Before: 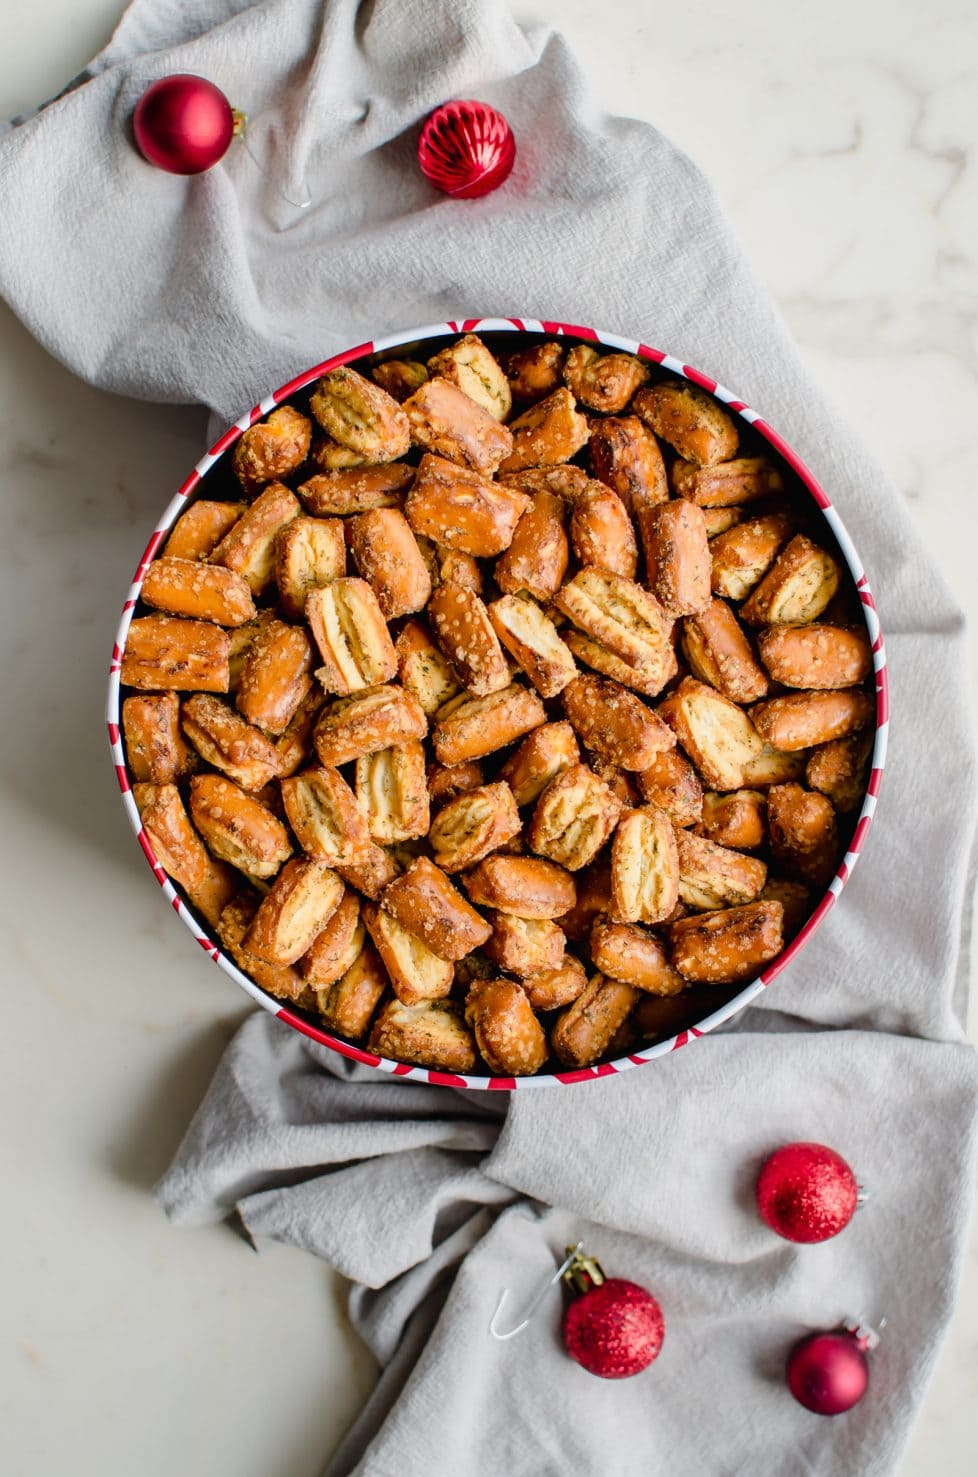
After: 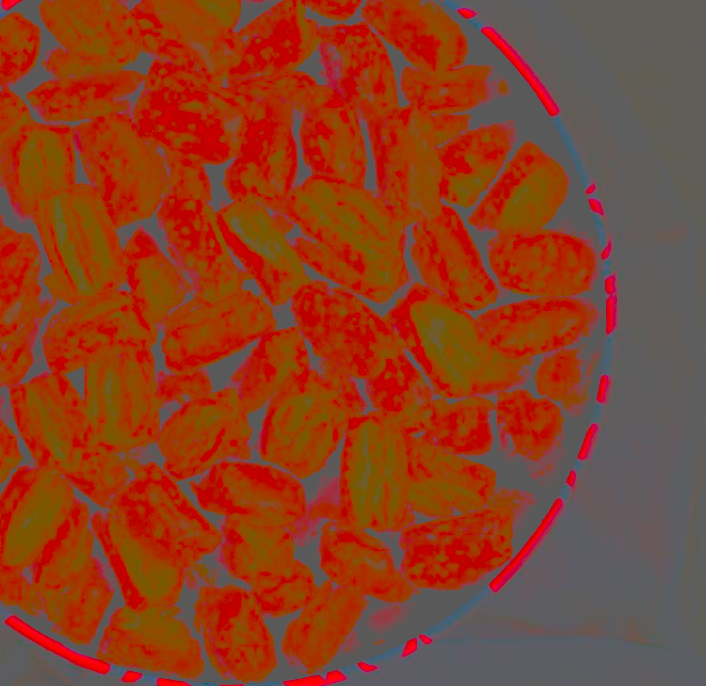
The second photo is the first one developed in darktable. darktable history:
color balance rgb: shadows lift › luminance -20.21%, white fulcrum 0.083 EV, perceptual saturation grading › global saturation 0.251%
local contrast: highlights 60%, shadows 61%, detail 160%
contrast brightness saturation: contrast -0.986, brightness -0.173, saturation 0.757
crop and rotate: left 27.738%, top 26.725%, bottom 26.827%
shadows and highlights: shadows -18.03, highlights -73.47
exposure: black level correction 0.007, compensate exposure bias true, compensate highlight preservation false
